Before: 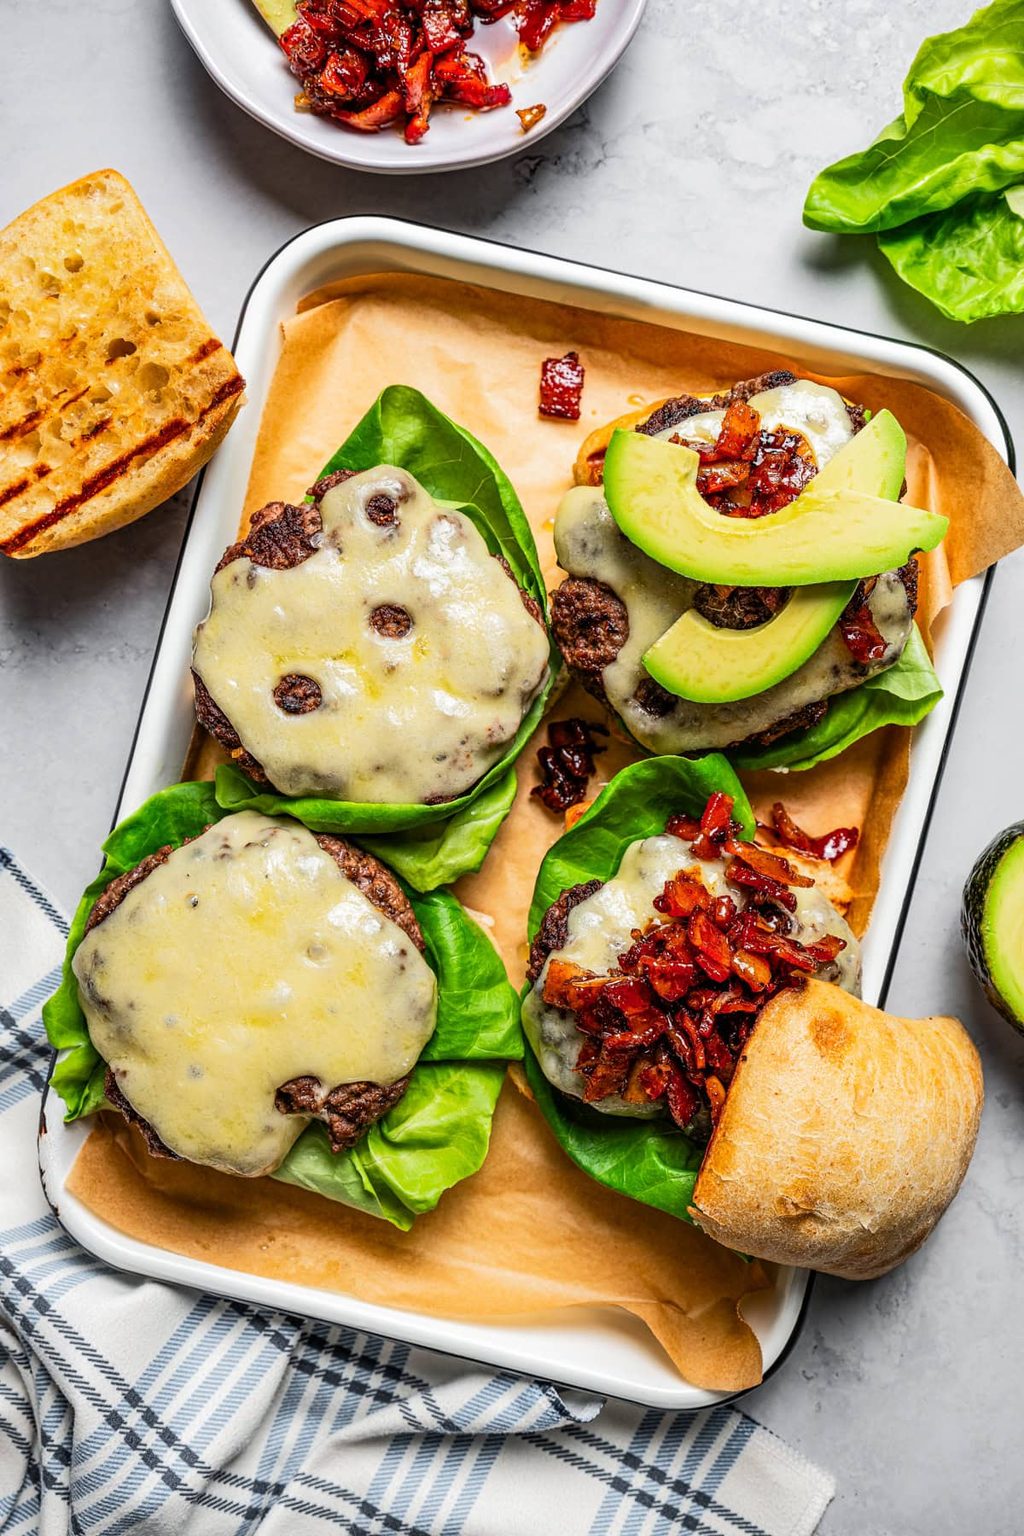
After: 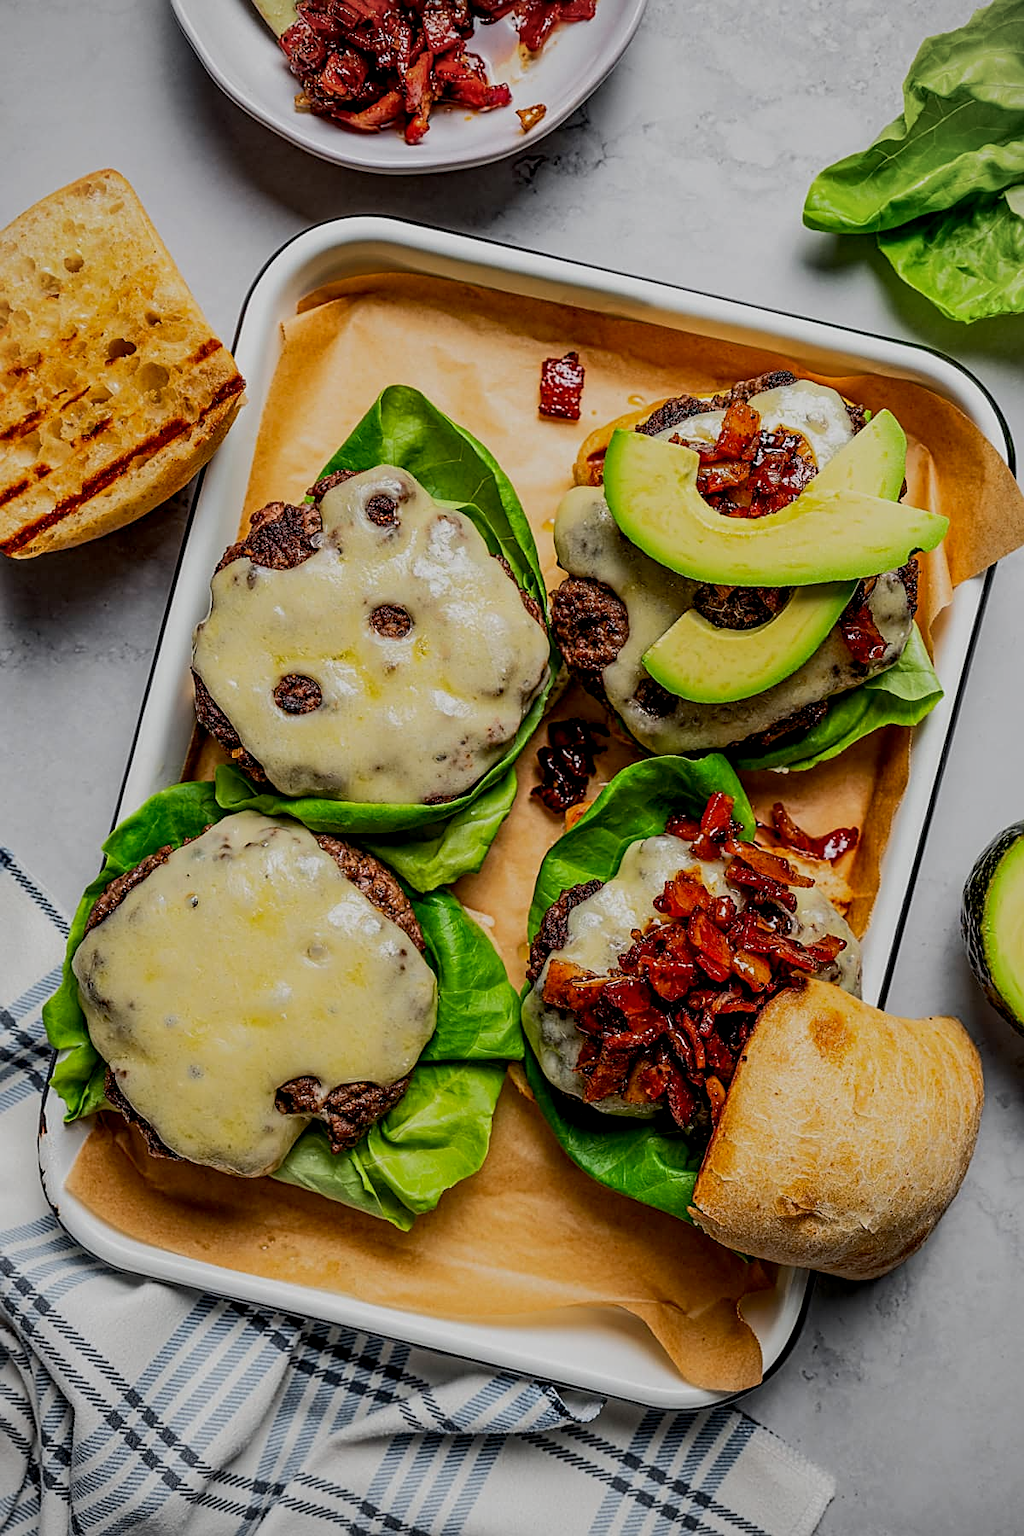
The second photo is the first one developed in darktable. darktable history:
vignetting: brightness -0.198
exposure: black level correction 0.009, exposure -0.678 EV, compensate exposure bias true, compensate highlight preservation false
sharpen: on, module defaults
